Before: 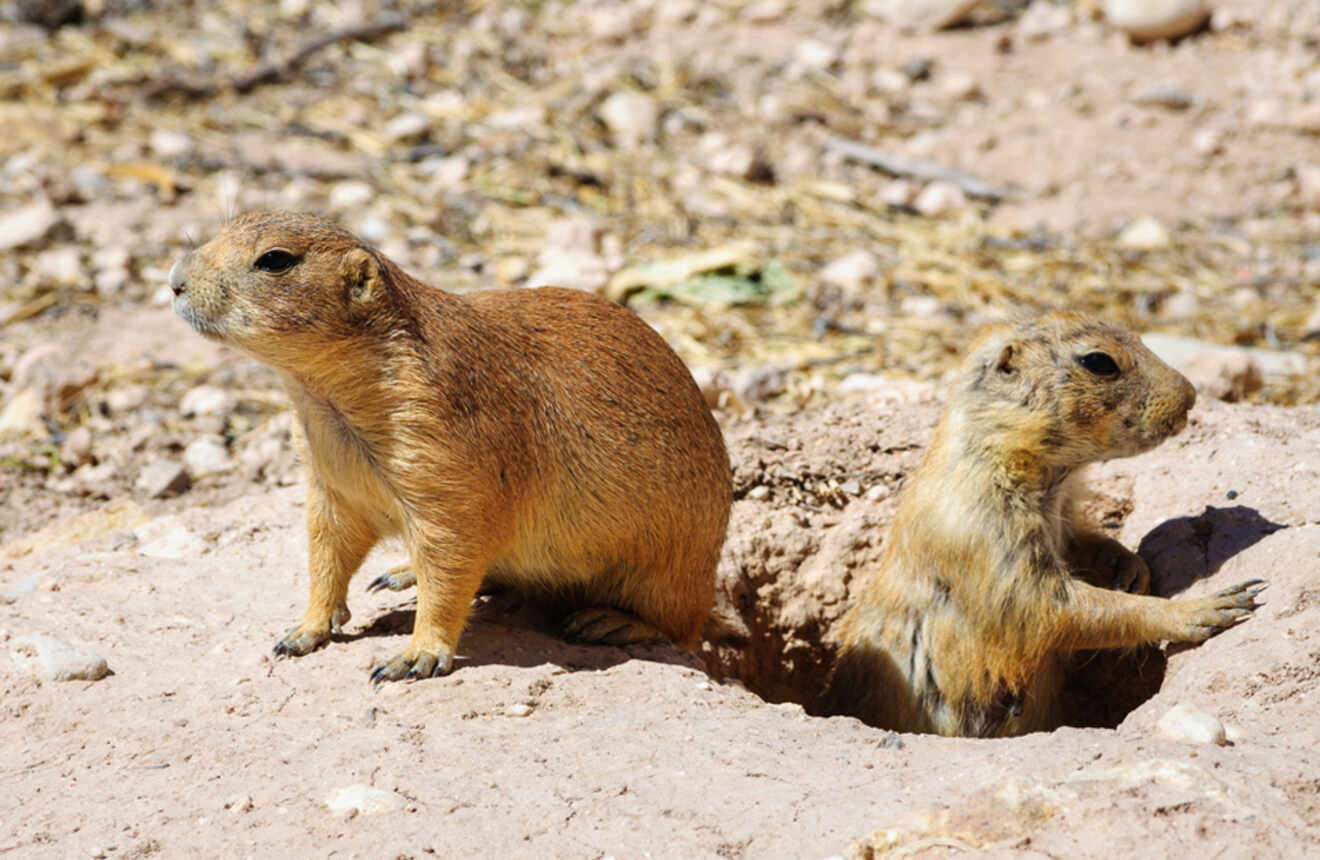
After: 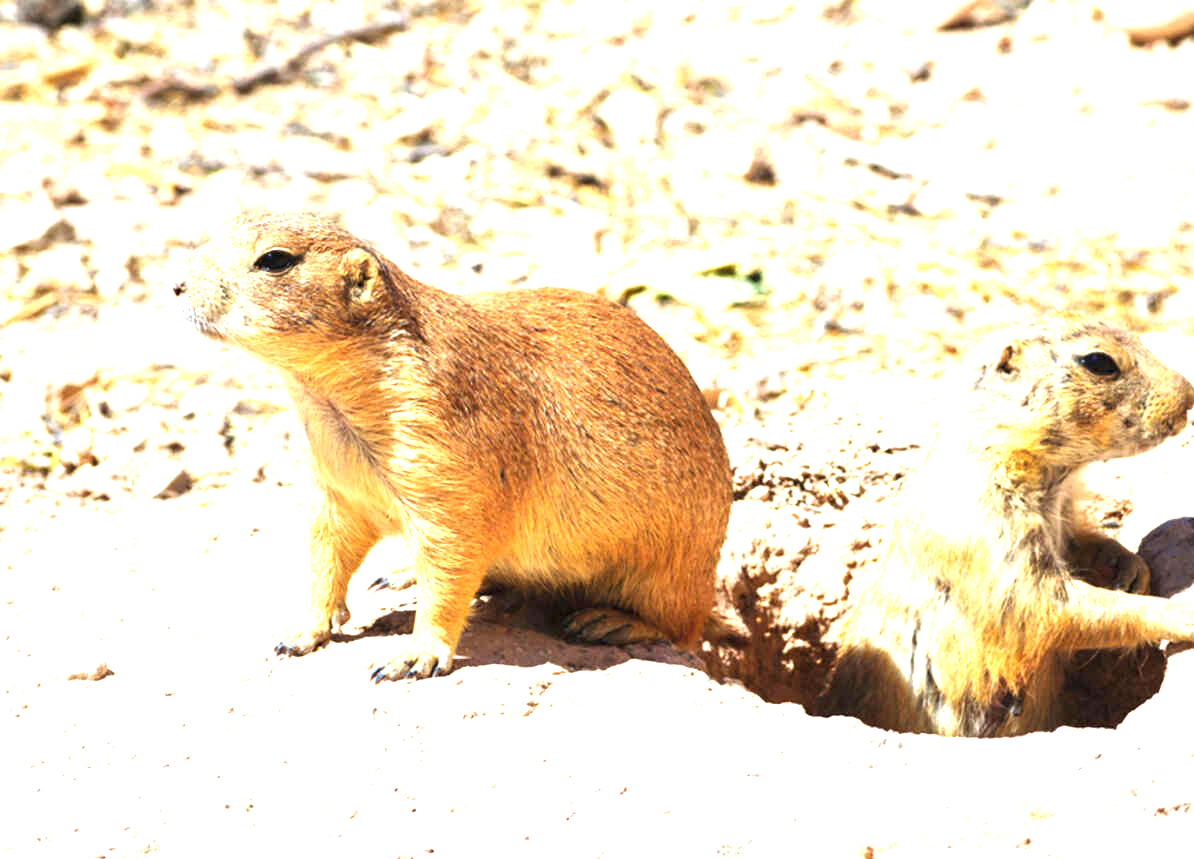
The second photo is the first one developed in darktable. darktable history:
crop: right 9.485%, bottom 0.04%
exposure: black level correction 0, exposure 1.74 EV, compensate highlight preservation false
